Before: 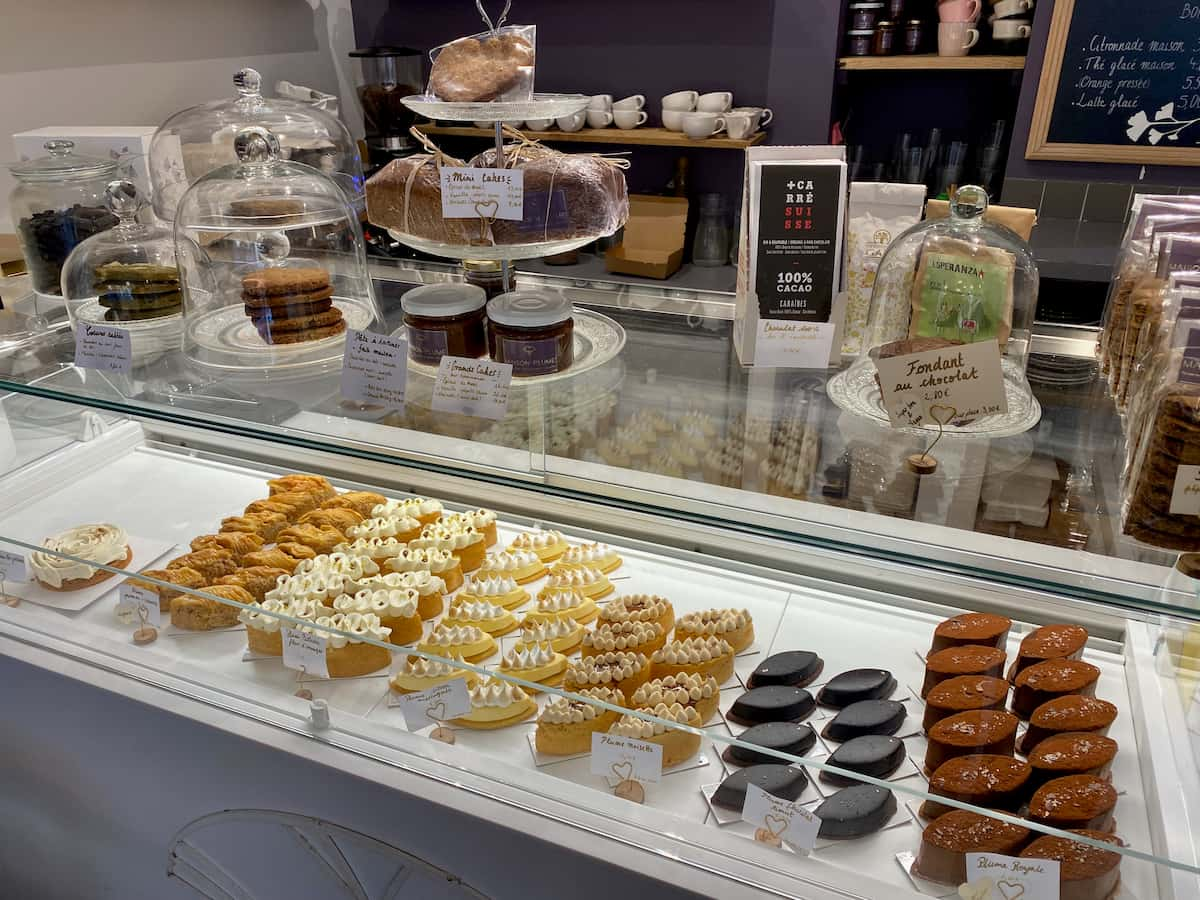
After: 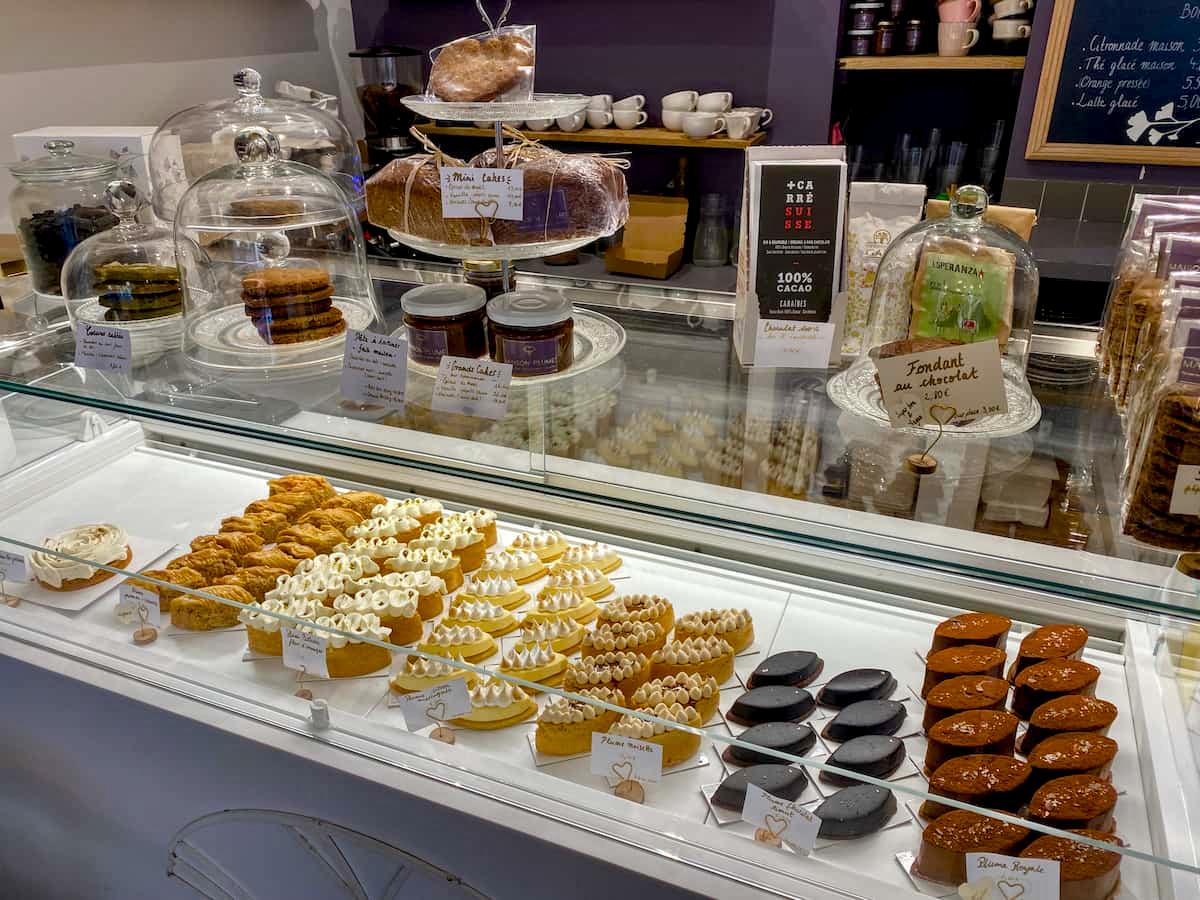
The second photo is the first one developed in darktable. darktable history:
local contrast: on, module defaults
color balance rgb: perceptual saturation grading › global saturation 20%, perceptual saturation grading › highlights -25%, perceptual saturation grading › shadows 50%
